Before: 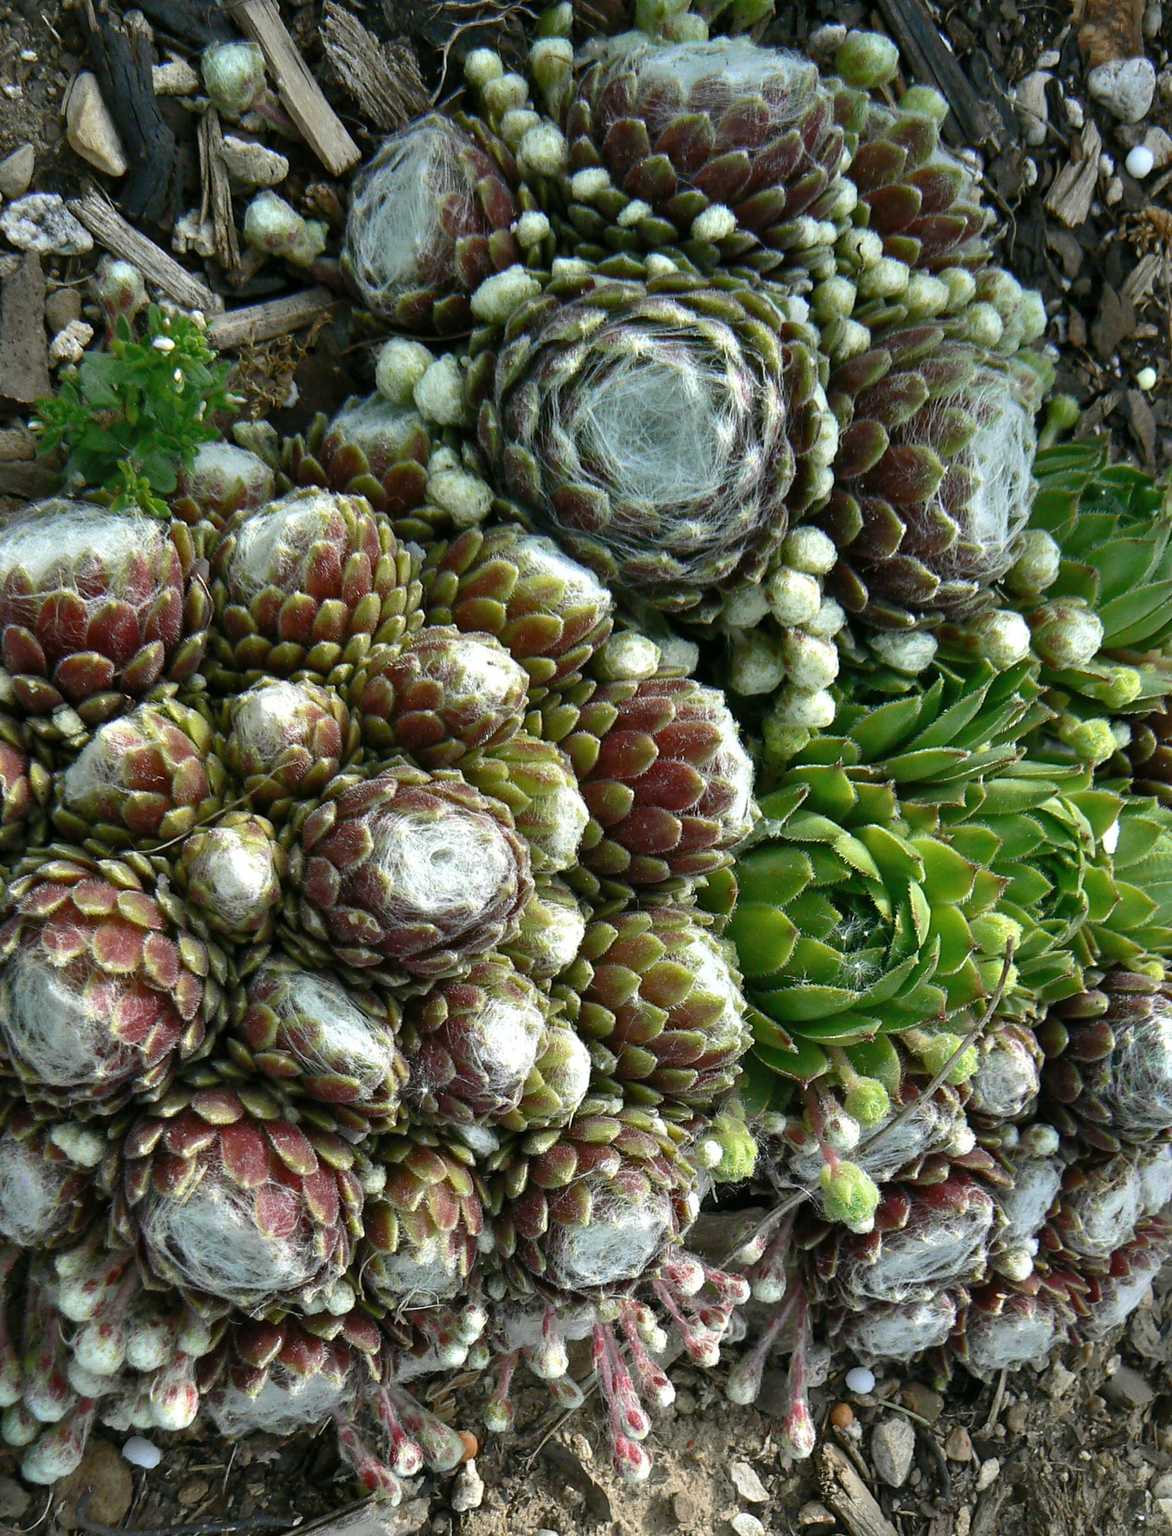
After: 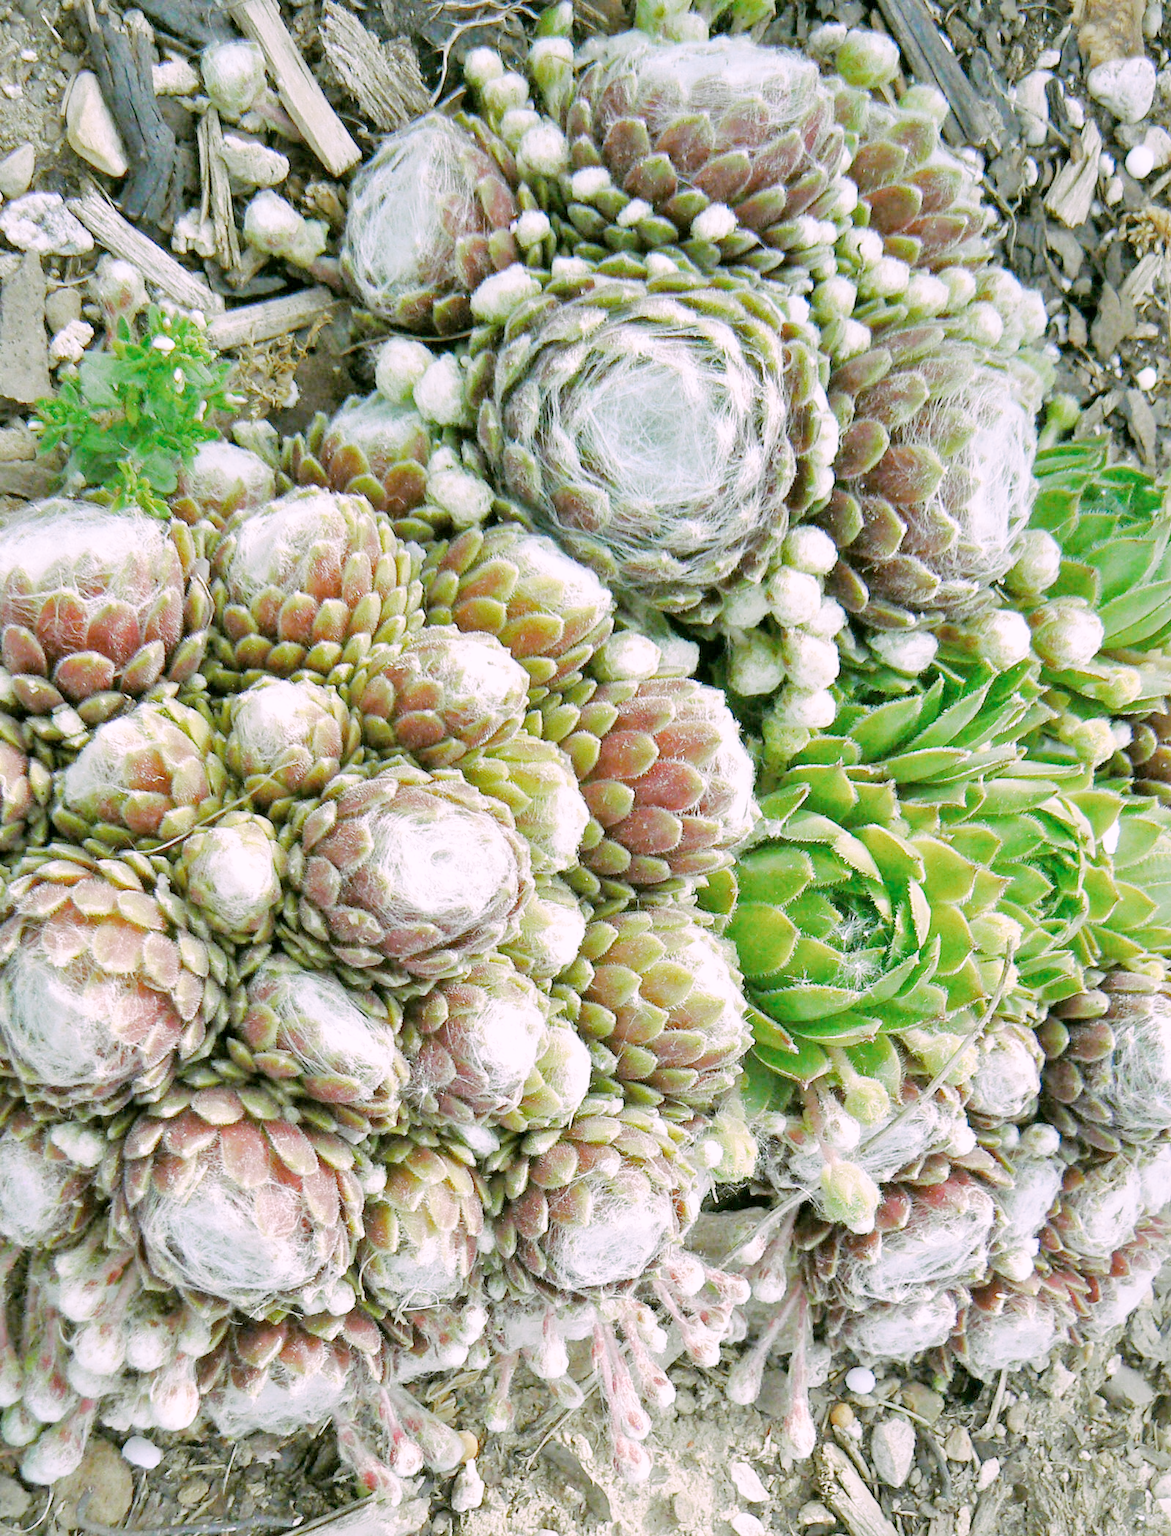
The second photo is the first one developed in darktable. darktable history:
tone curve: curves: ch0 [(0, 0) (0.003, 0) (0.011, 0.001) (0.025, 0.003) (0.044, 0.005) (0.069, 0.012) (0.1, 0.023) (0.136, 0.039) (0.177, 0.088) (0.224, 0.15) (0.277, 0.239) (0.335, 0.334) (0.399, 0.43) (0.468, 0.526) (0.543, 0.621) (0.623, 0.711) (0.709, 0.791) (0.801, 0.87) (0.898, 0.949) (1, 1)], preserve colors none
color look up table: target L [89.48, 84, 78.57, 68.9, 47.27, 66.58, 64.65, 62.14, 57.25, 51.07, 34.18, 36.81, 34.67, 25.28, 8.458, 200.46, 79.44, 86.71, 84.31, 68.4, 56.15, 56.91, 58.52, 41.64, 38.39, 39.68, 26.13, 88.81, 84.85, 79.62, 64.68, 72.51, 62.48, 54.57, 47.36, 52.84, 47.42, 48.93, 49.93, 41.2, 31.35, 20.7, 3.648, 79.36, 77.9, 71.42, 77.71, 67.83, 66.99], target a [6.765, -5.877, -43.92, -7.04, -37.34, -2.265, -44.63, -51.7, -18.31, -21.83, -24.66, -19.75, -24.84, -2.617, -11.06, 0, 5.15, 0.637, 10.19, 23, 55.44, 58.3, 41.75, 20.45, 6.143, 43.16, 25.43, 18.71, 23.86, 16.28, 54.39, 46.63, 66.8, 14.67, 4.683, 13.63, 36.73, 56.74, 62.21, 41.19, 27.33, 13.43, -3.891, -47.46, -41.31, -43.82, -6.478, -6.763, -19.65], target b [-3.824, 19.69, -4.088, 58.02, 35.59, 52.27, 17.44, 42.33, 34.86, 41.09, 23.9, 2.26, 24.35, 20.52, 11.3, 0, 59.28, 33.45, 18.73, 58.1, 30.91, 13.32, 19.28, 34.16, 3.686, 33.03, 25.58, -6.723, -26.59, -33.41, -21.03, -37.79, -45.29, -53.44, -30.92, -66.23, -9.329, -1.267, -59.21, -36.67, -63.22, -28.8, -7.59, -15.53, -38.24, -19.61, -33.48, -2.921, -48.65], num patches 49
